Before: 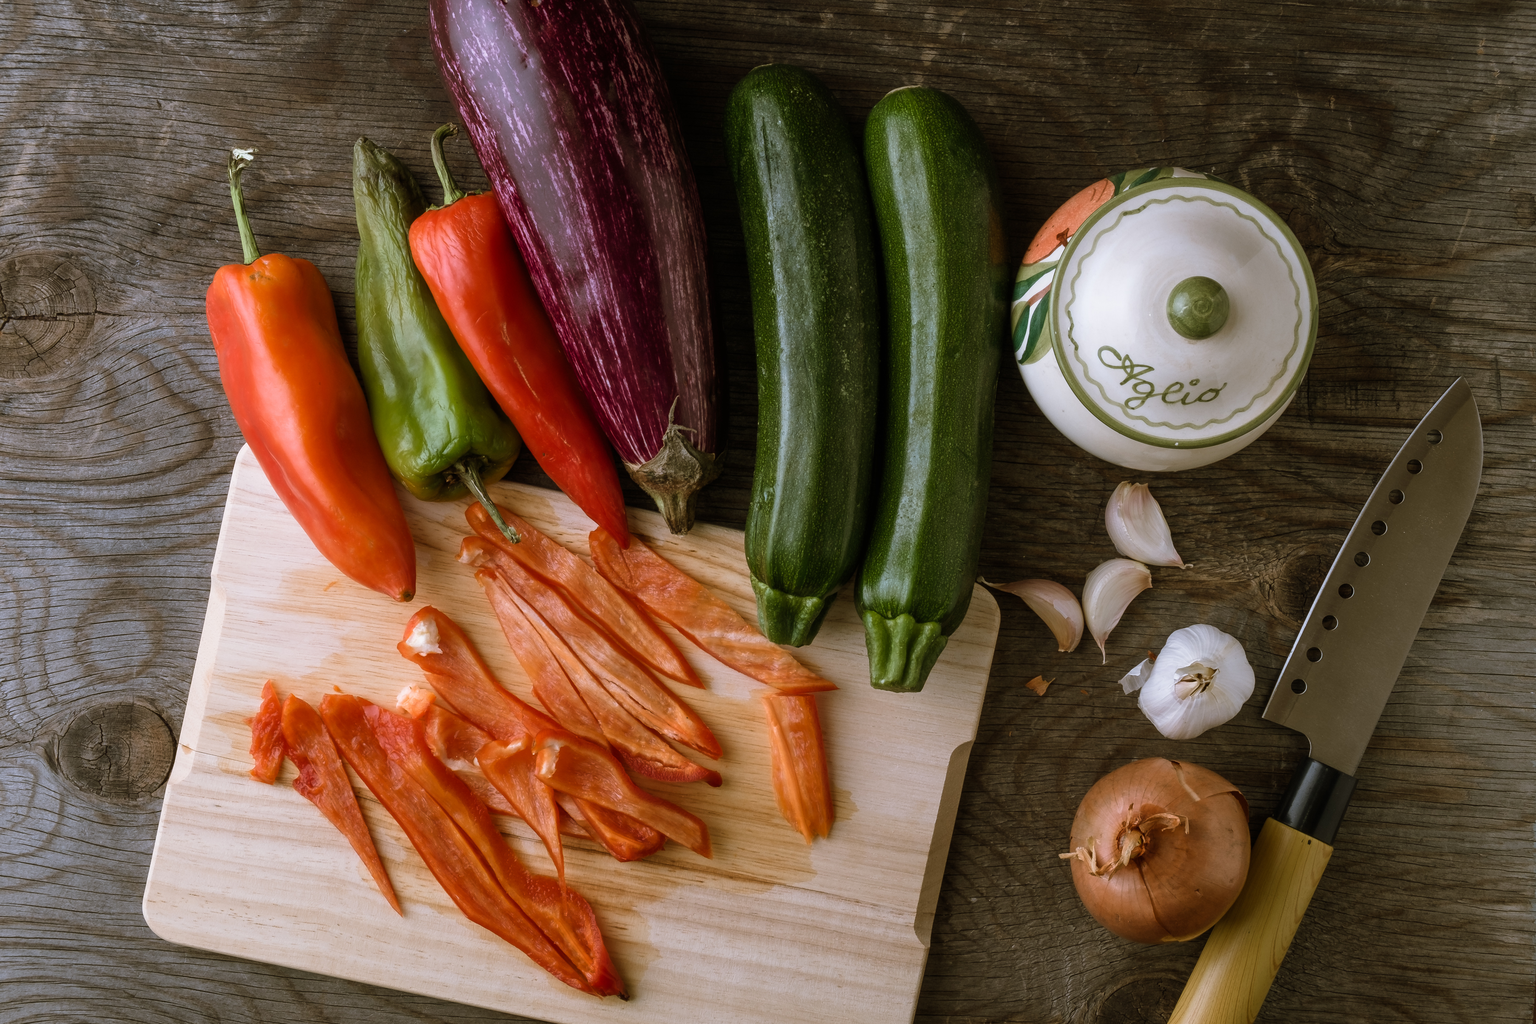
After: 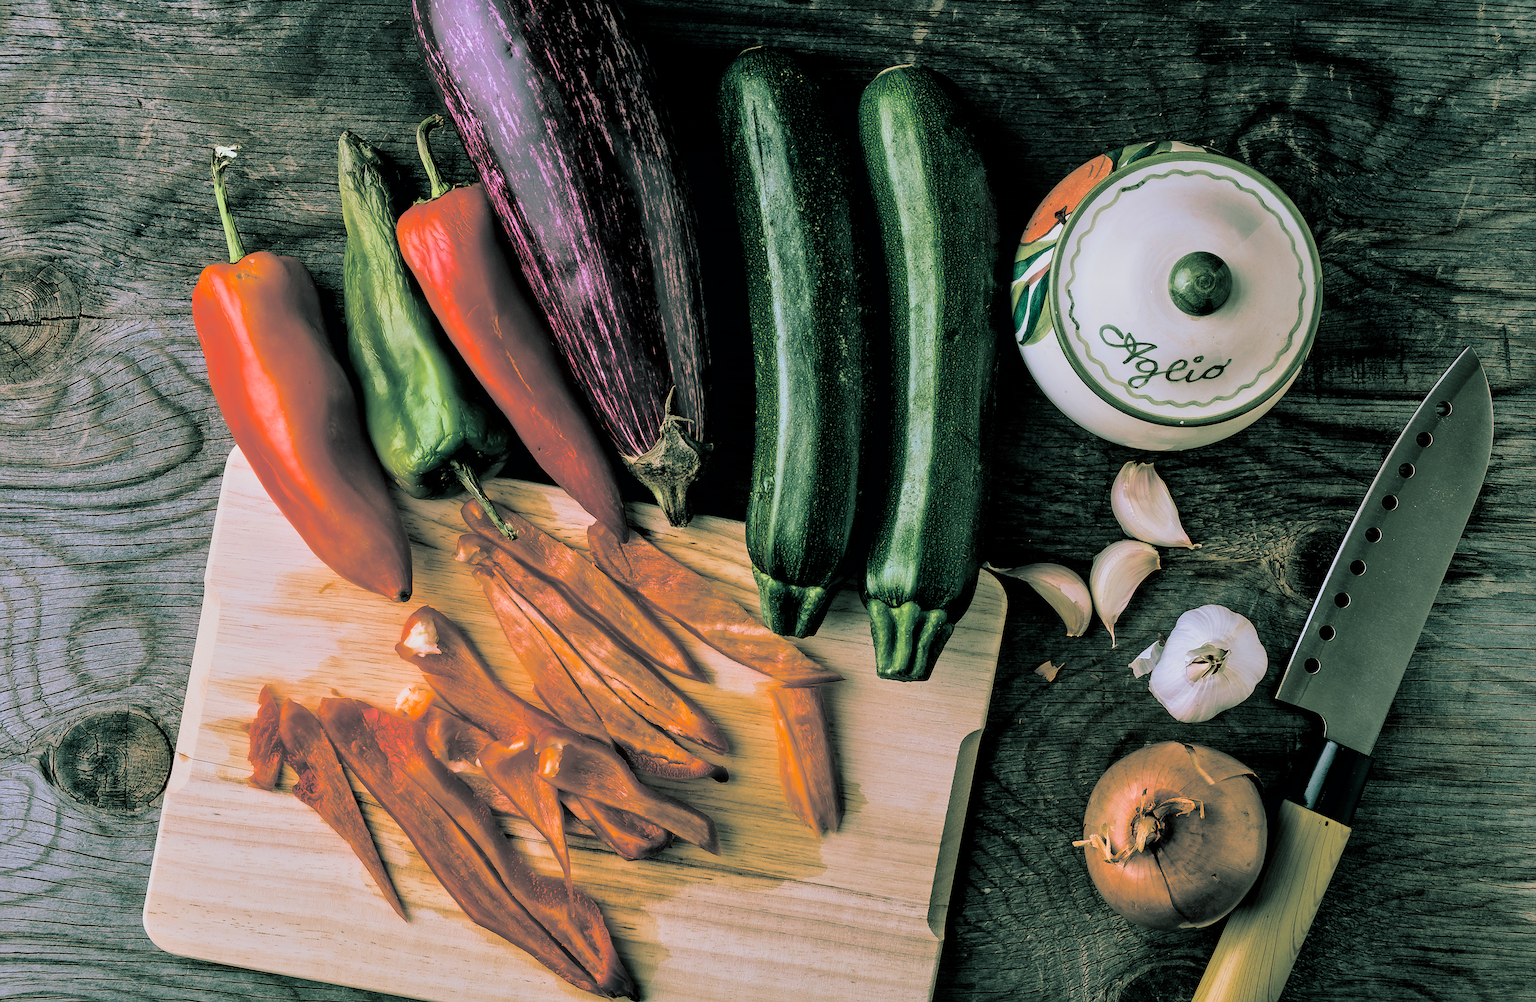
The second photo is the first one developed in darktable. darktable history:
color balance rgb: linear chroma grading › global chroma 15%, perceptual saturation grading › global saturation 30%
exposure: black level correction -0.002, exposure 0.54 EV, compensate highlight preservation false
filmic rgb: black relative exposure -6.15 EV, white relative exposure 6.96 EV, hardness 2.23, color science v6 (2022)
sharpen: on, module defaults
contrast equalizer: y [[0.601, 0.6, 0.598, 0.598, 0.6, 0.601], [0.5 ×6], [0.5 ×6], [0 ×6], [0 ×6]]
split-toning: shadows › hue 183.6°, shadows › saturation 0.52, highlights › hue 0°, highlights › saturation 0
rotate and perspective: rotation -1.42°, crop left 0.016, crop right 0.984, crop top 0.035, crop bottom 0.965
local contrast: mode bilateral grid, contrast 20, coarseness 50, detail 120%, midtone range 0.2
